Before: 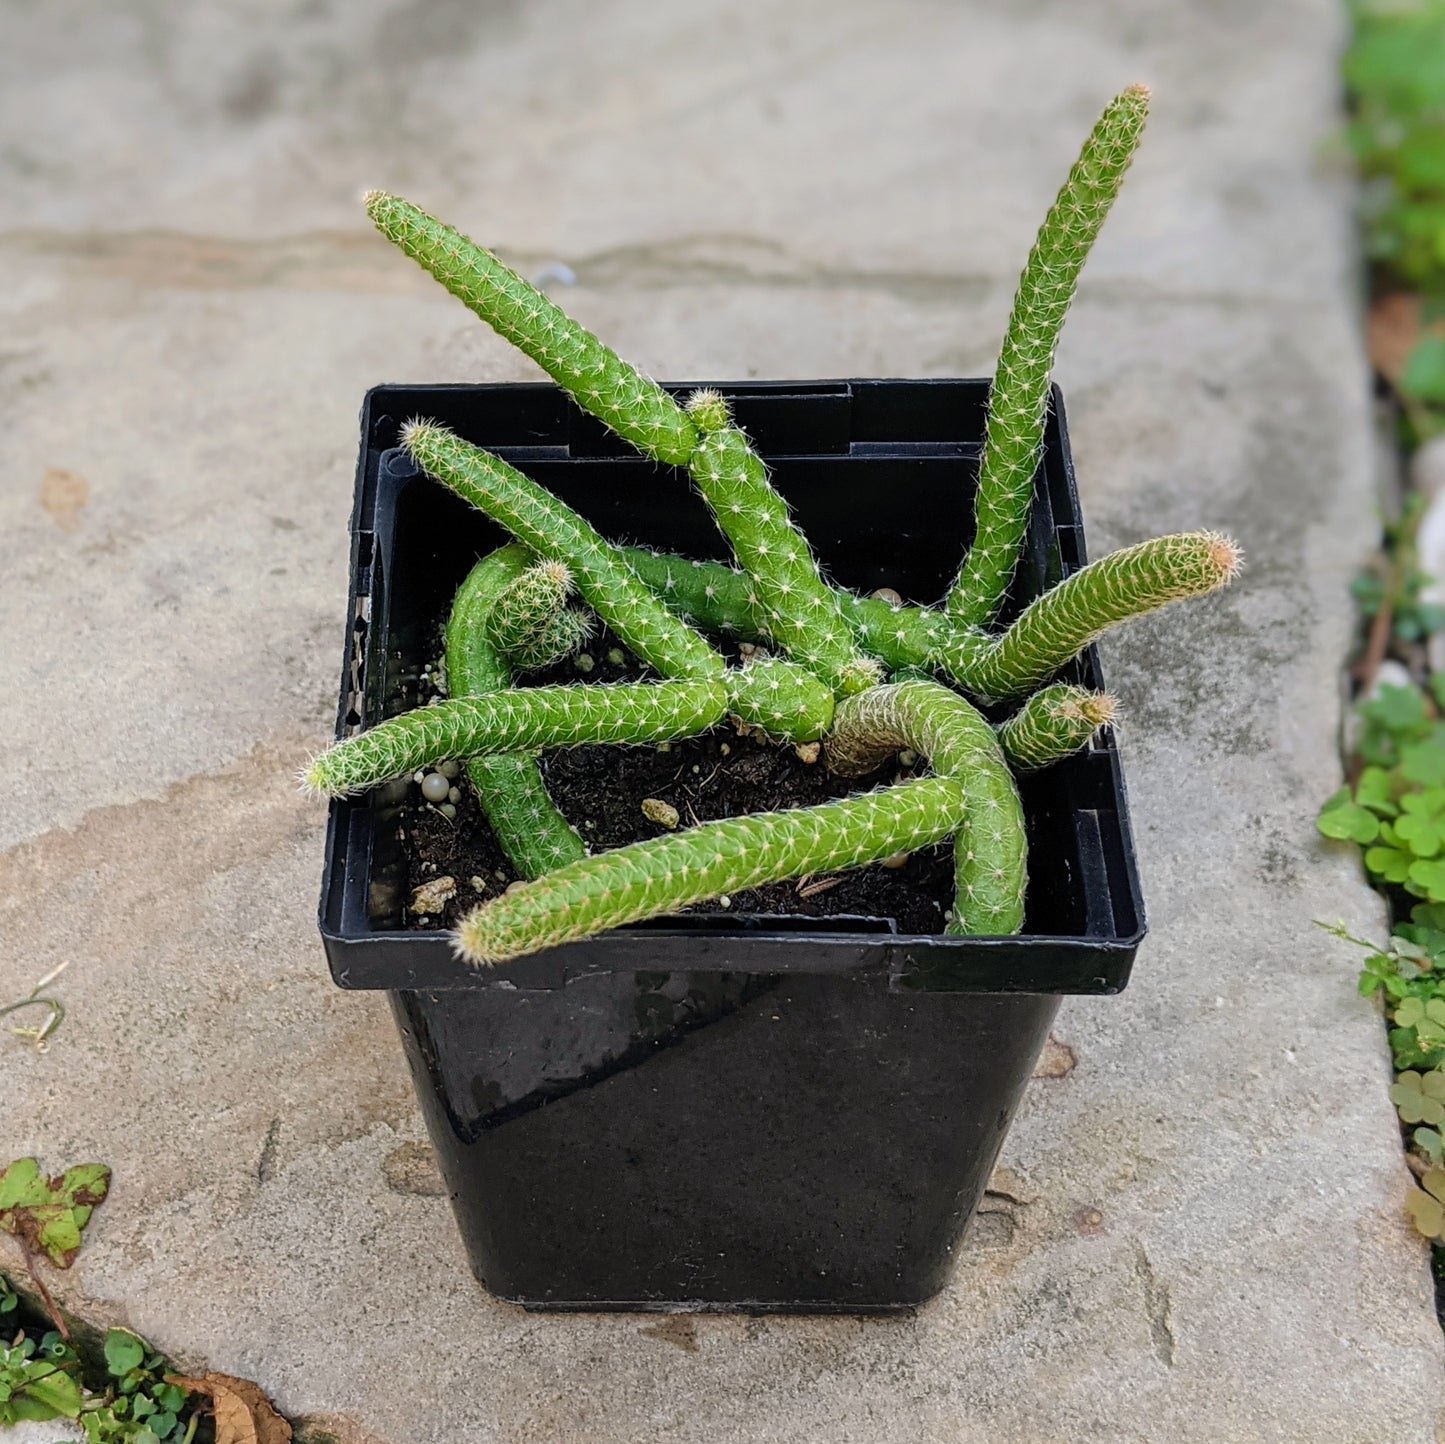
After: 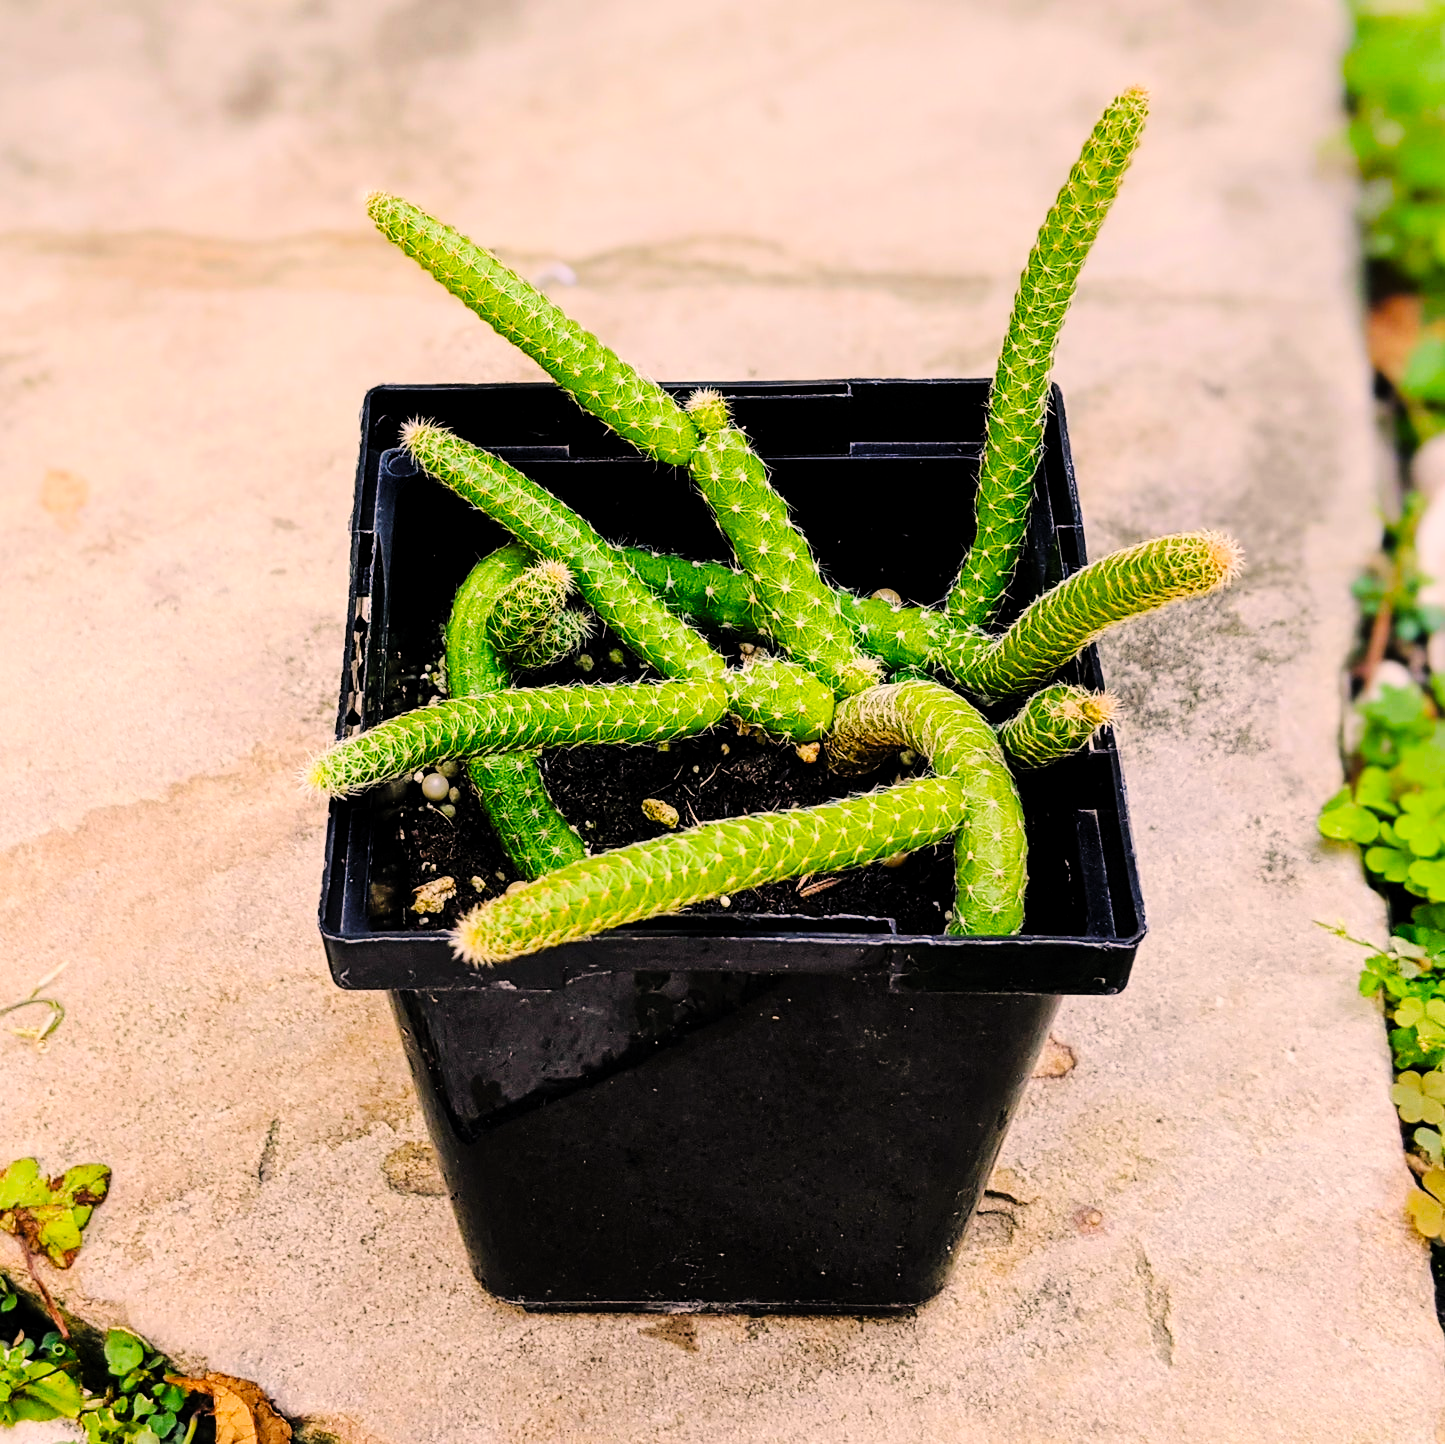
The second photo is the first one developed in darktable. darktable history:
color correction: highlights a* 11.96, highlights b* 11.58
base curve: curves: ch0 [(0, 0) (0.036, 0.025) (0.121, 0.166) (0.206, 0.329) (0.605, 0.79) (1, 1)], preserve colors none
color balance rgb: perceptual saturation grading › global saturation 20%, global vibrance 20%
tone curve: curves: ch0 [(0.021, 0) (0.104, 0.052) (0.496, 0.526) (0.737, 0.783) (1, 1)], color space Lab, linked channels, preserve colors none
